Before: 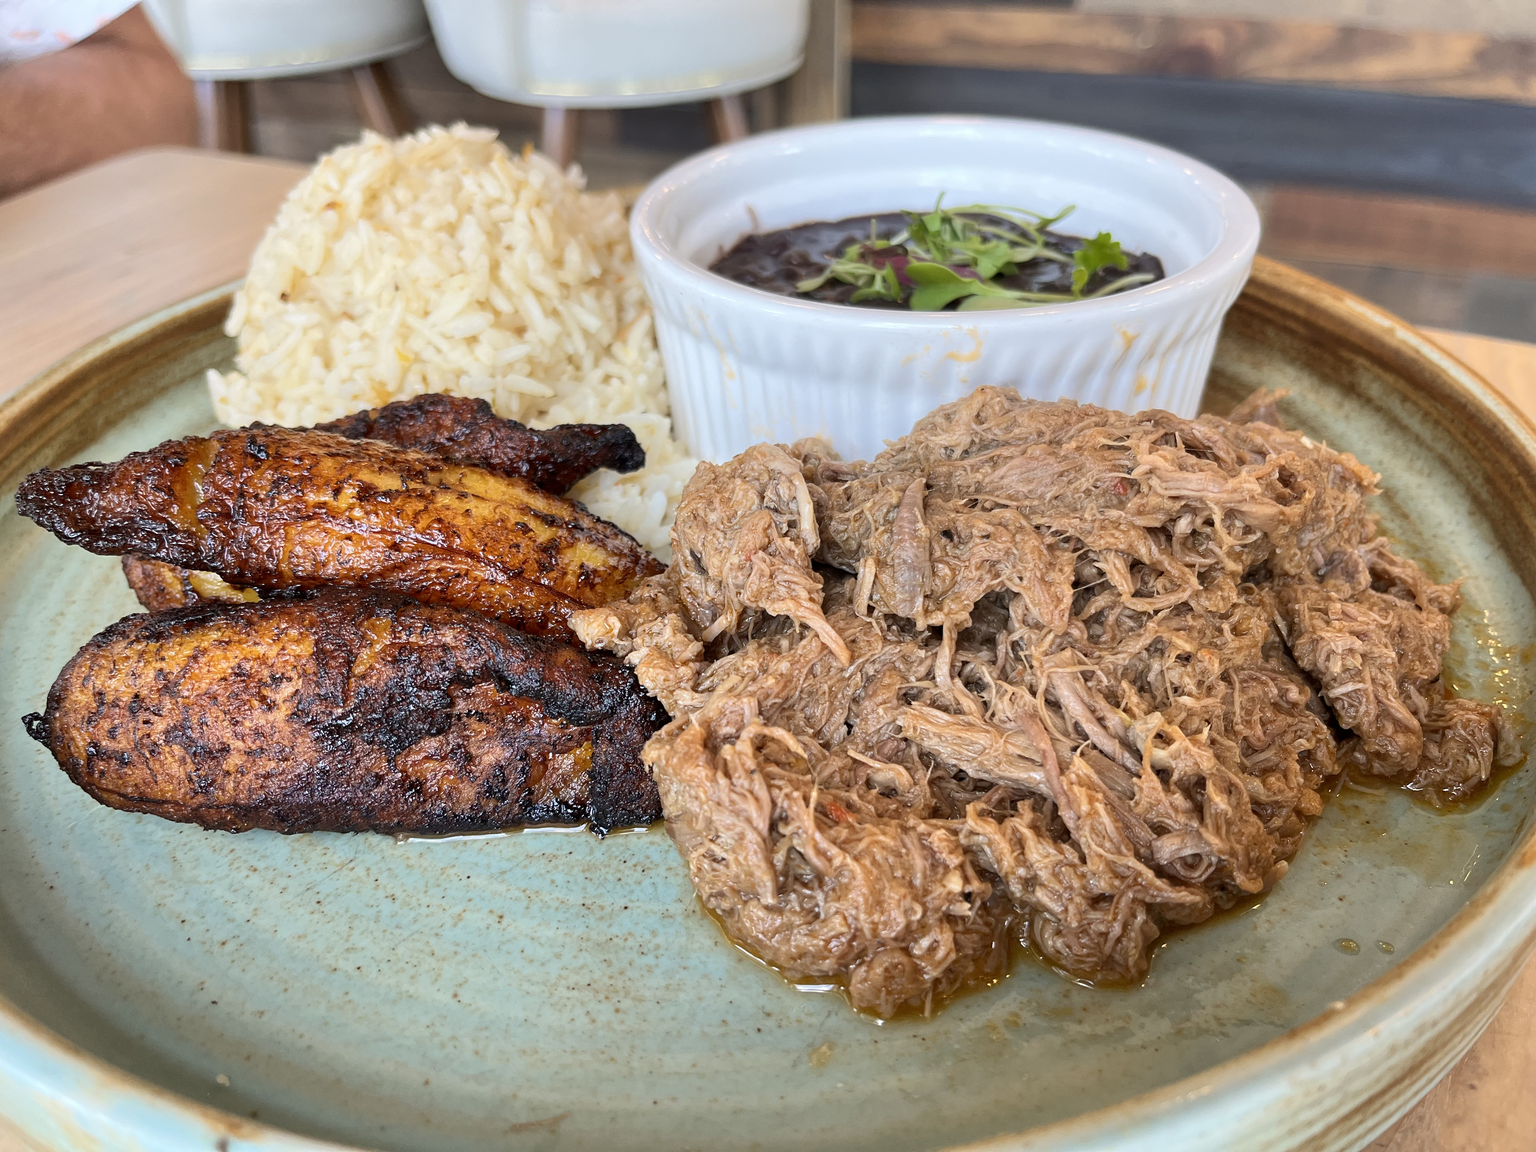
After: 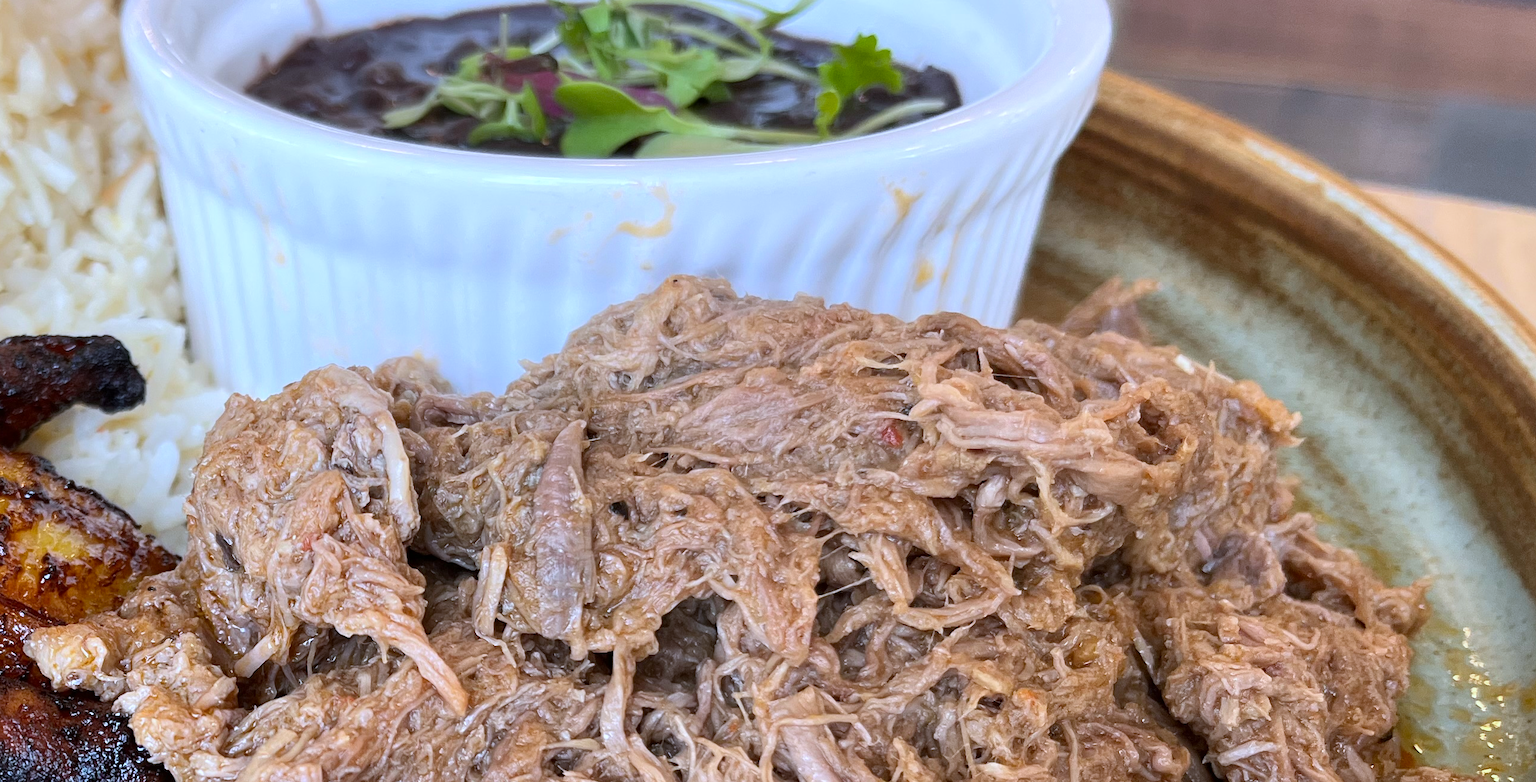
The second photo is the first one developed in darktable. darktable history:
white balance: red 0.948, green 1.02, blue 1.176
crop: left 36.005%, top 18.293%, right 0.31%, bottom 38.444%
